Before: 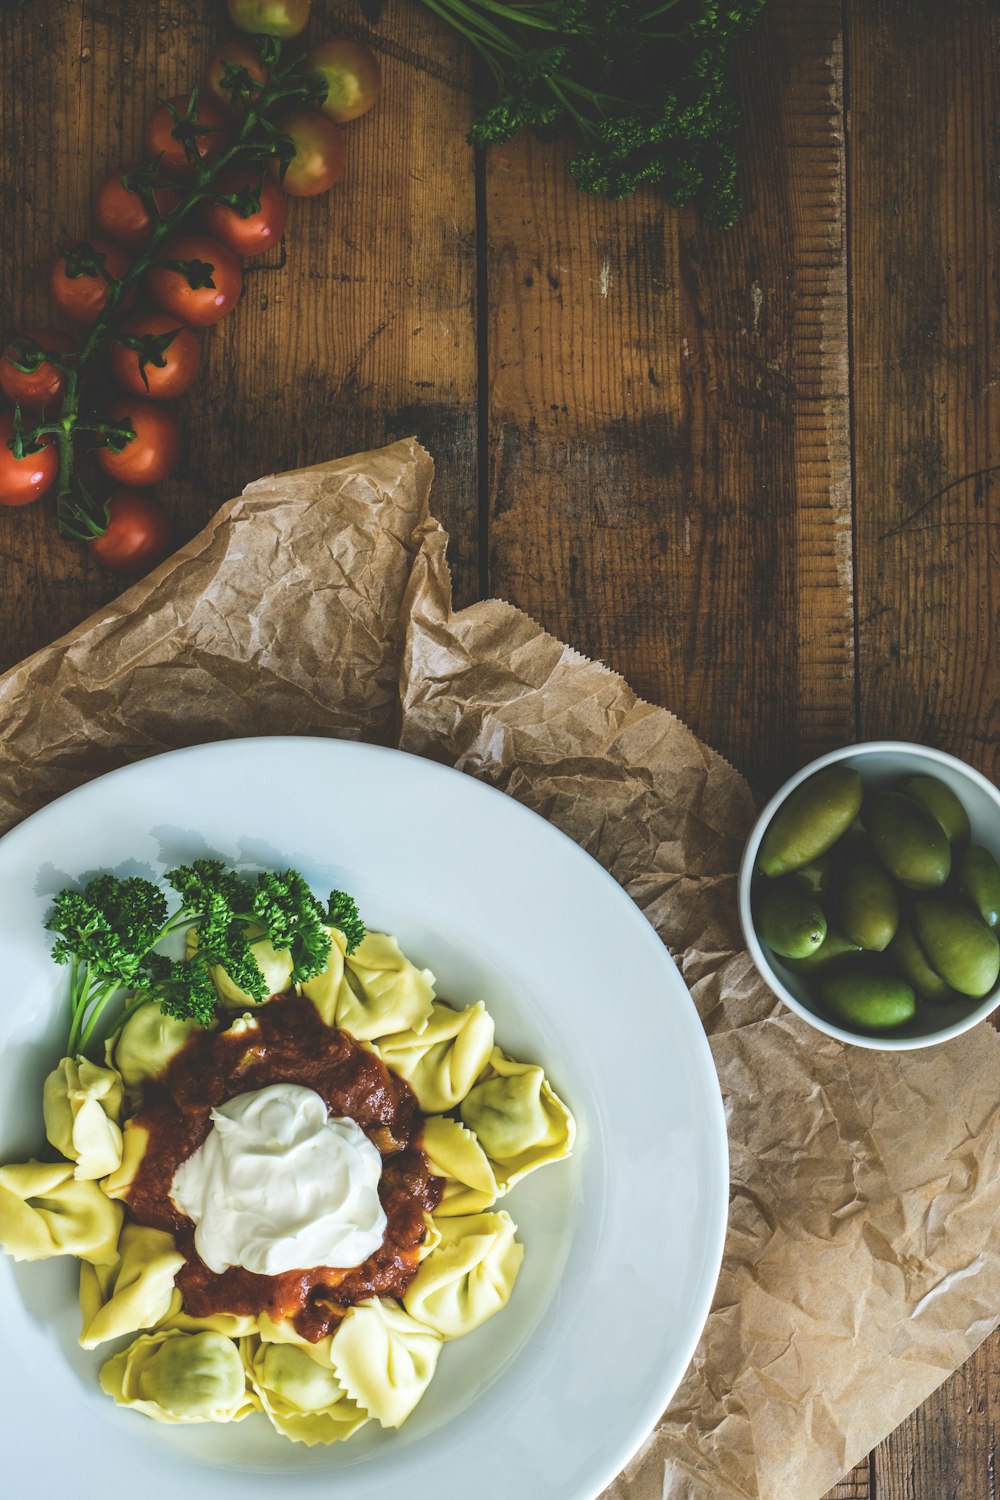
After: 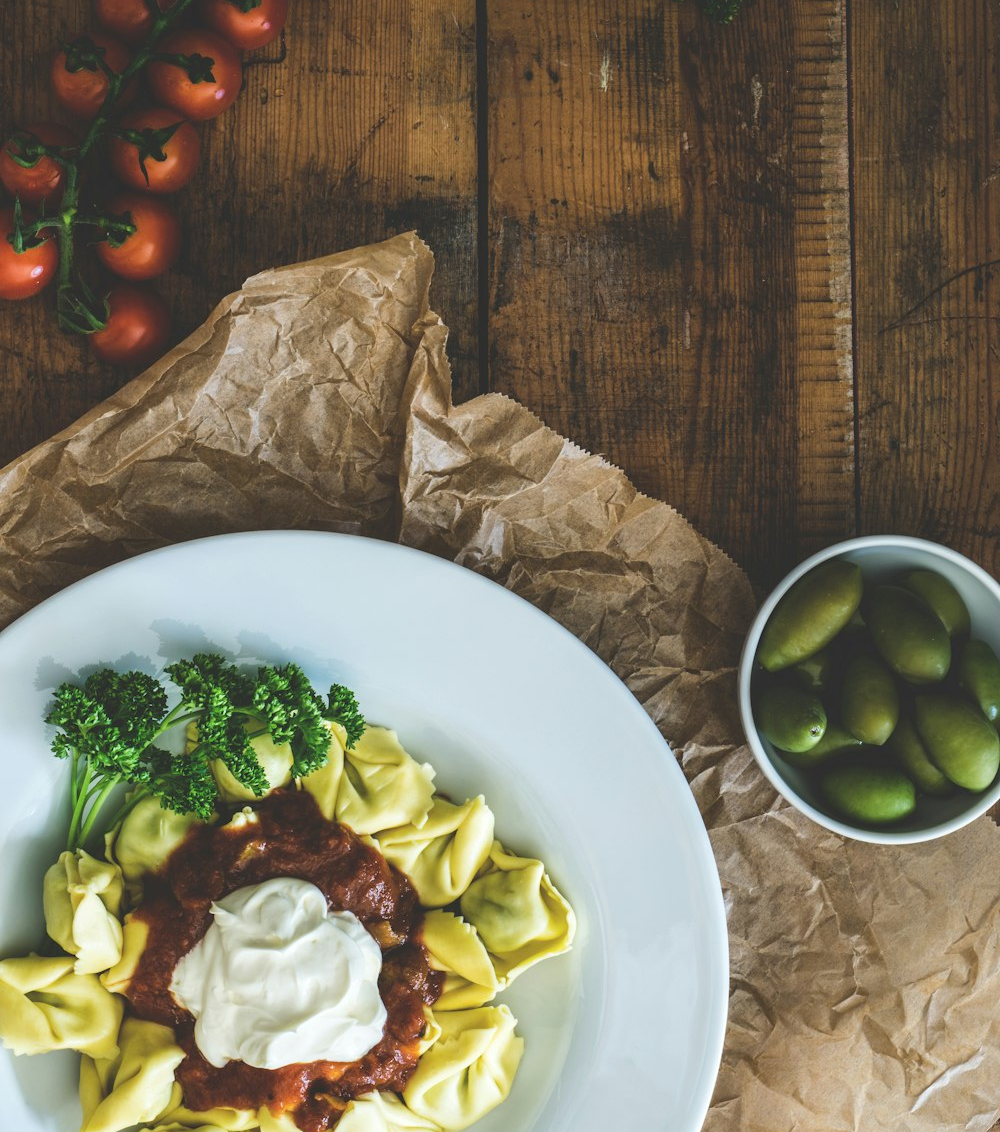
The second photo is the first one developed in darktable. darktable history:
crop: top 13.744%, bottom 10.786%
